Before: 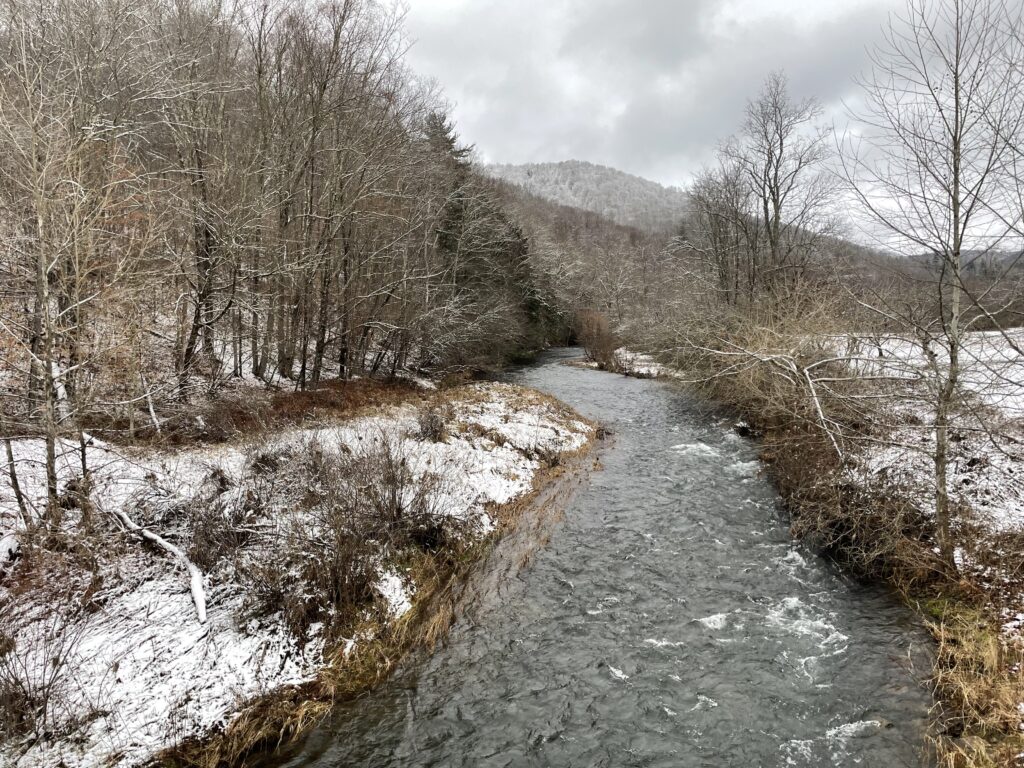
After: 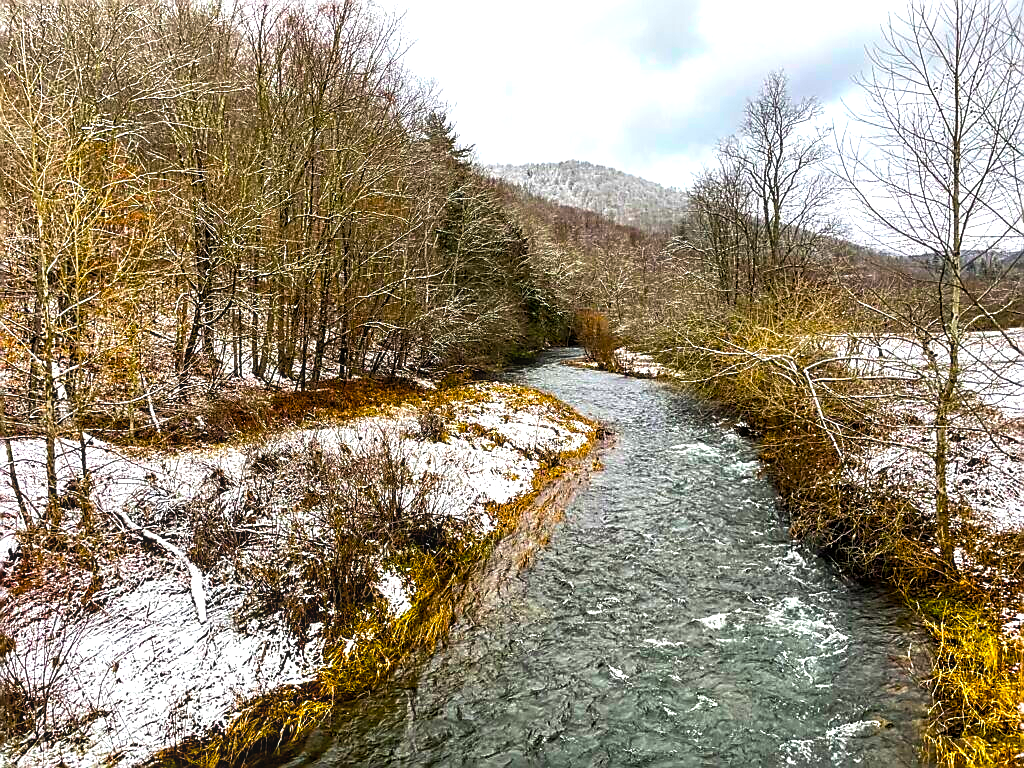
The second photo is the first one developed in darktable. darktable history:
color balance rgb: linear chroma grading › shadows -40%, linear chroma grading › highlights 40%, linear chroma grading › global chroma 45%, linear chroma grading › mid-tones -30%, perceptual saturation grading › global saturation 55%, perceptual saturation grading › highlights -50%, perceptual saturation grading › mid-tones 40%, perceptual saturation grading › shadows 30%, perceptual brilliance grading › global brilliance 20%, perceptual brilliance grading › shadows -40%, global vibrance 35%
sharpen: radius 1.4, amount 1.25, threshold 0.7
local contrast: on, module defaults
